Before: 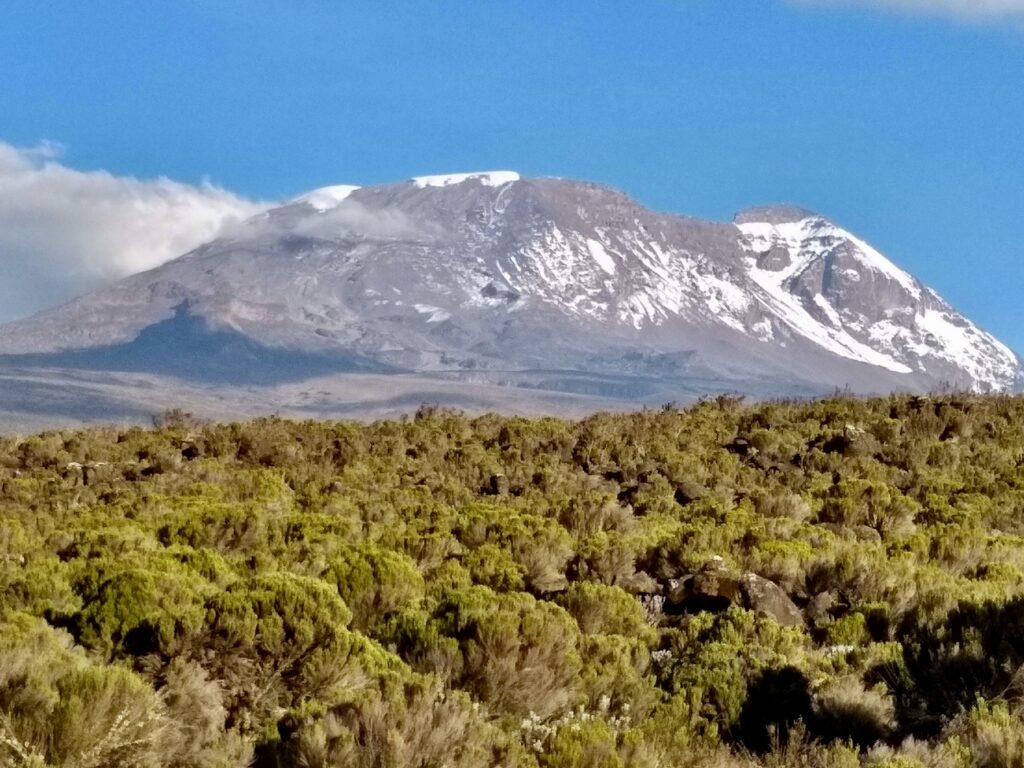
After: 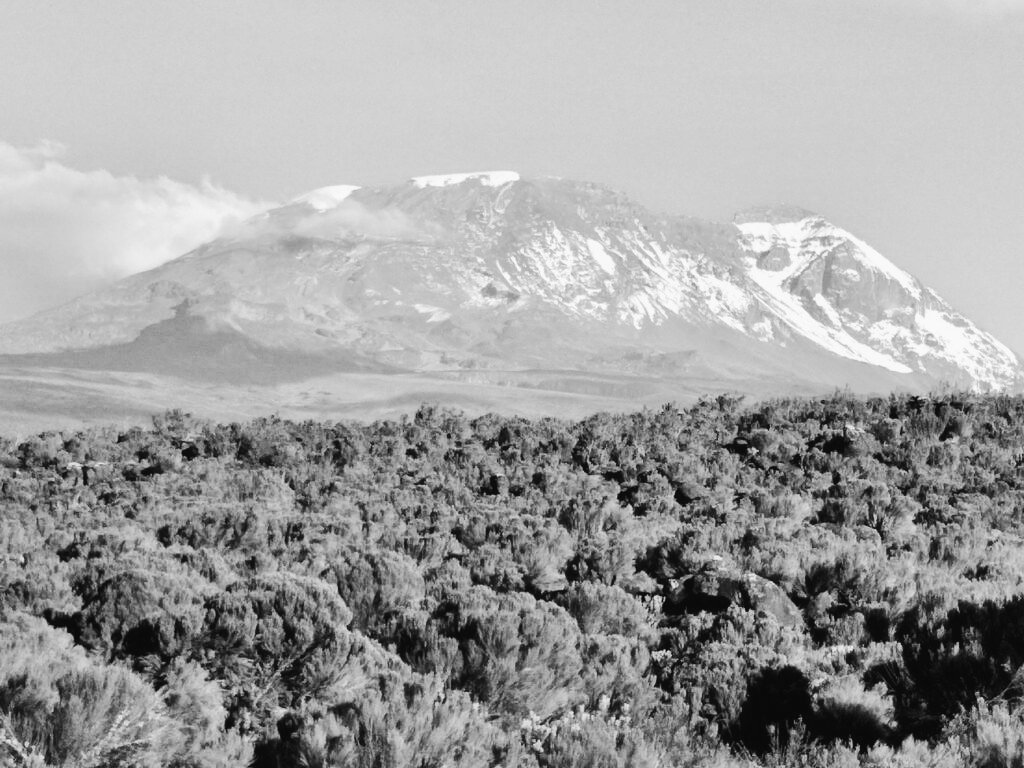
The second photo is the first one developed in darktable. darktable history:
tone curve: curves: ch0 [(0, 0.026) (0.146, 0.158) (0.272, 0.34) (0.453, 0.627) (0.687, 0.829) (1, 1)], color space Lab, linked channels, preserve colors none
color calibration "t3mujinpack channel mixer": output gray [0.18, 0.41, 0.41, 0], gray › normalize channels true, illuminant same as pipeline (D50), adaptation XYZ, x 0.346, y 0.359, gamut compression 0
